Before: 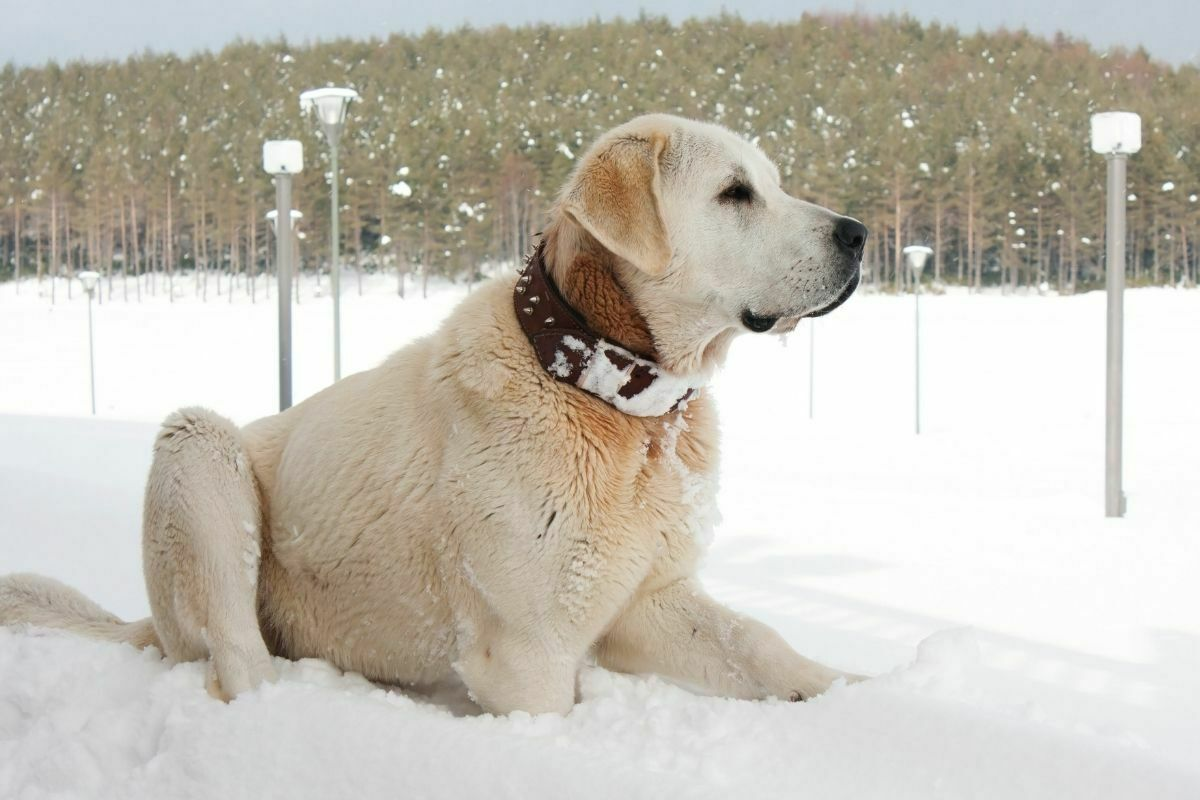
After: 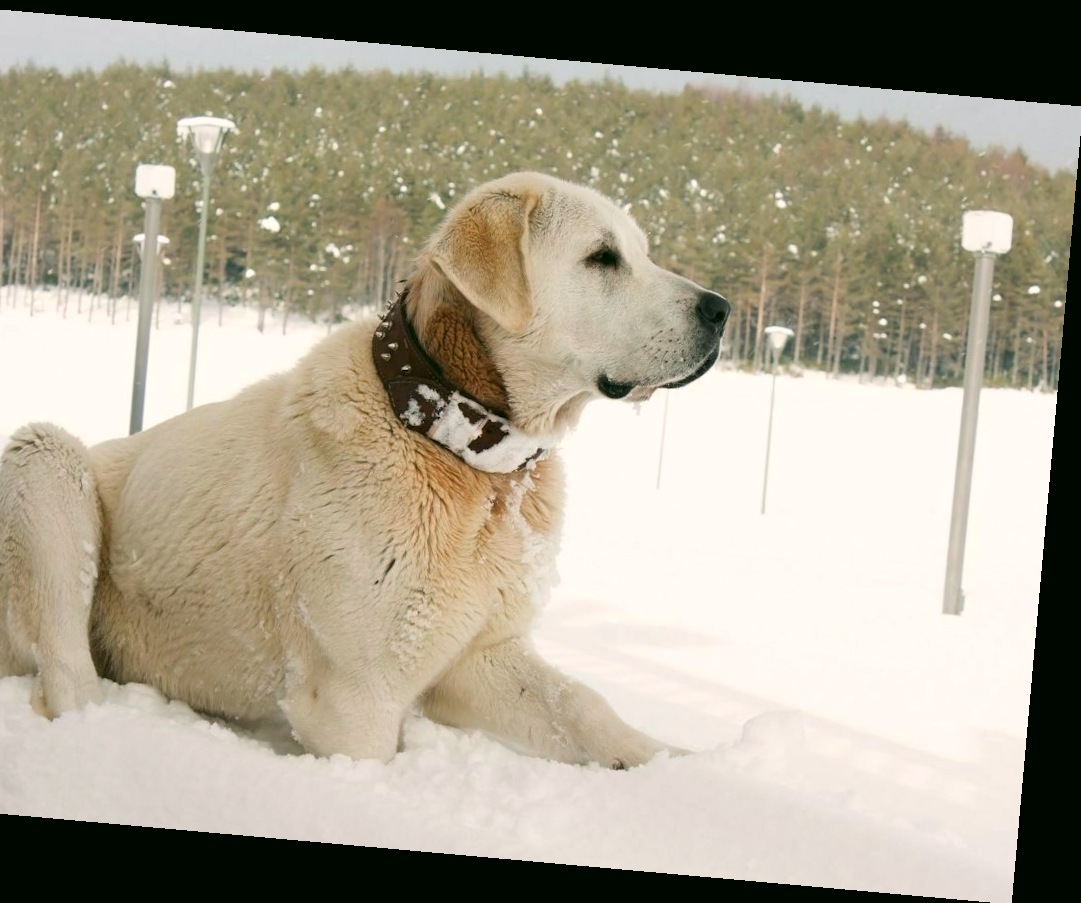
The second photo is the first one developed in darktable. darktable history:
color correction: highlights a* 4.02, highlights b* 4.98, shadows a* -7.55, shadows b* 4.98
rotate and perspective: rotation 5.12°, automatic cropping off
crop and rotate: left 14.584%
